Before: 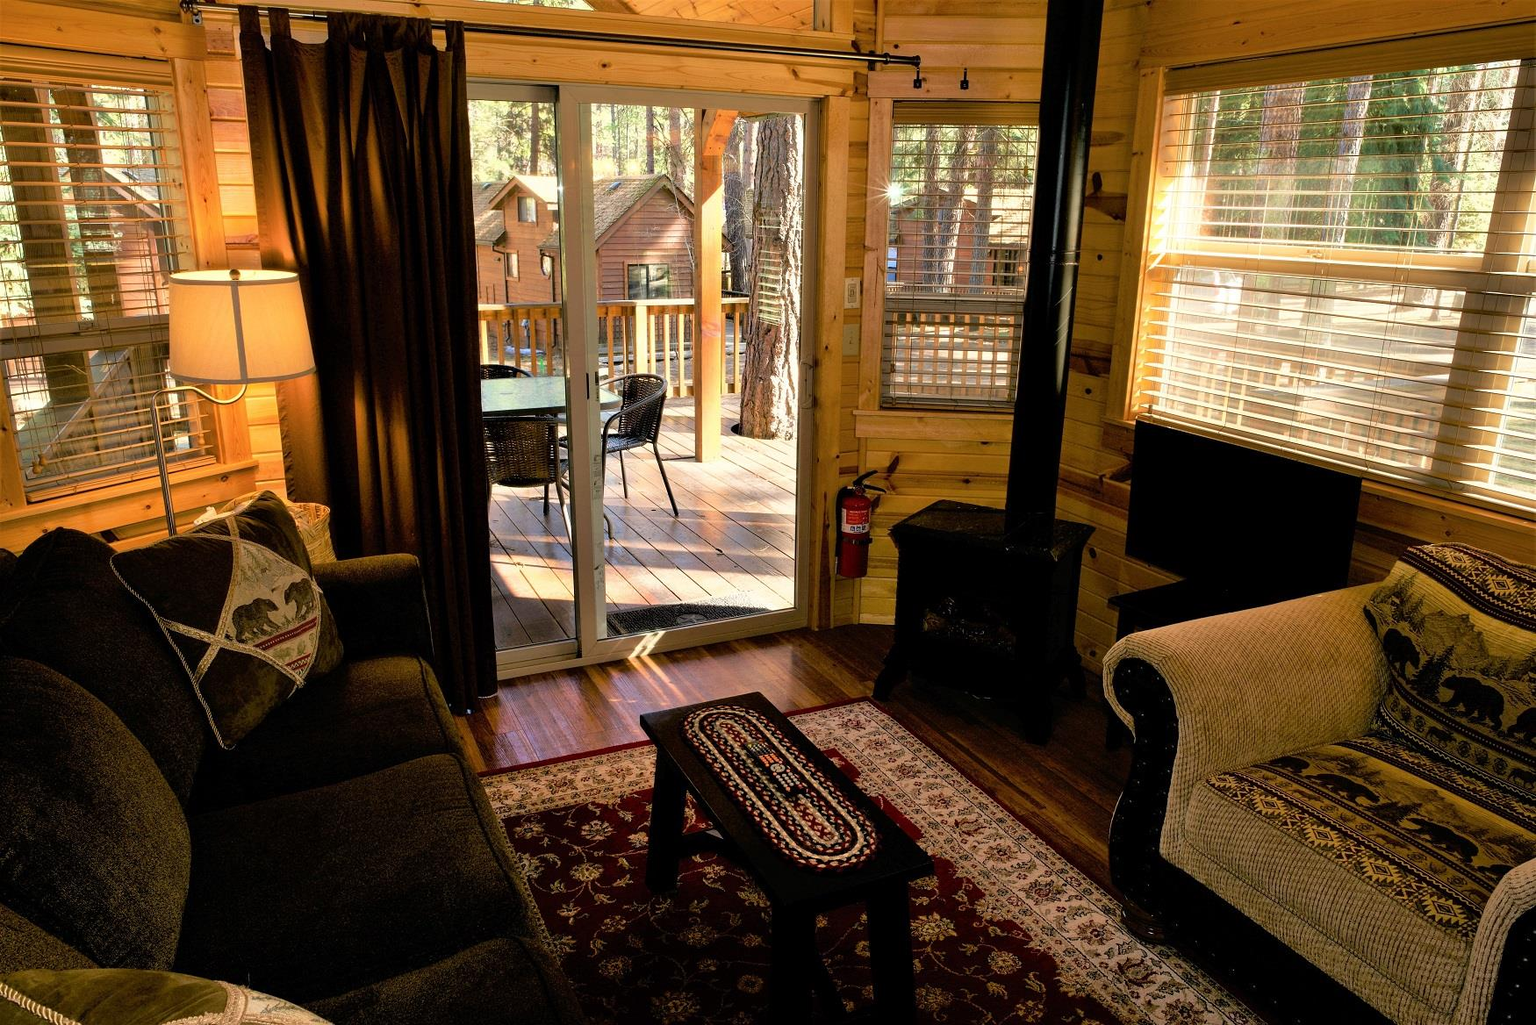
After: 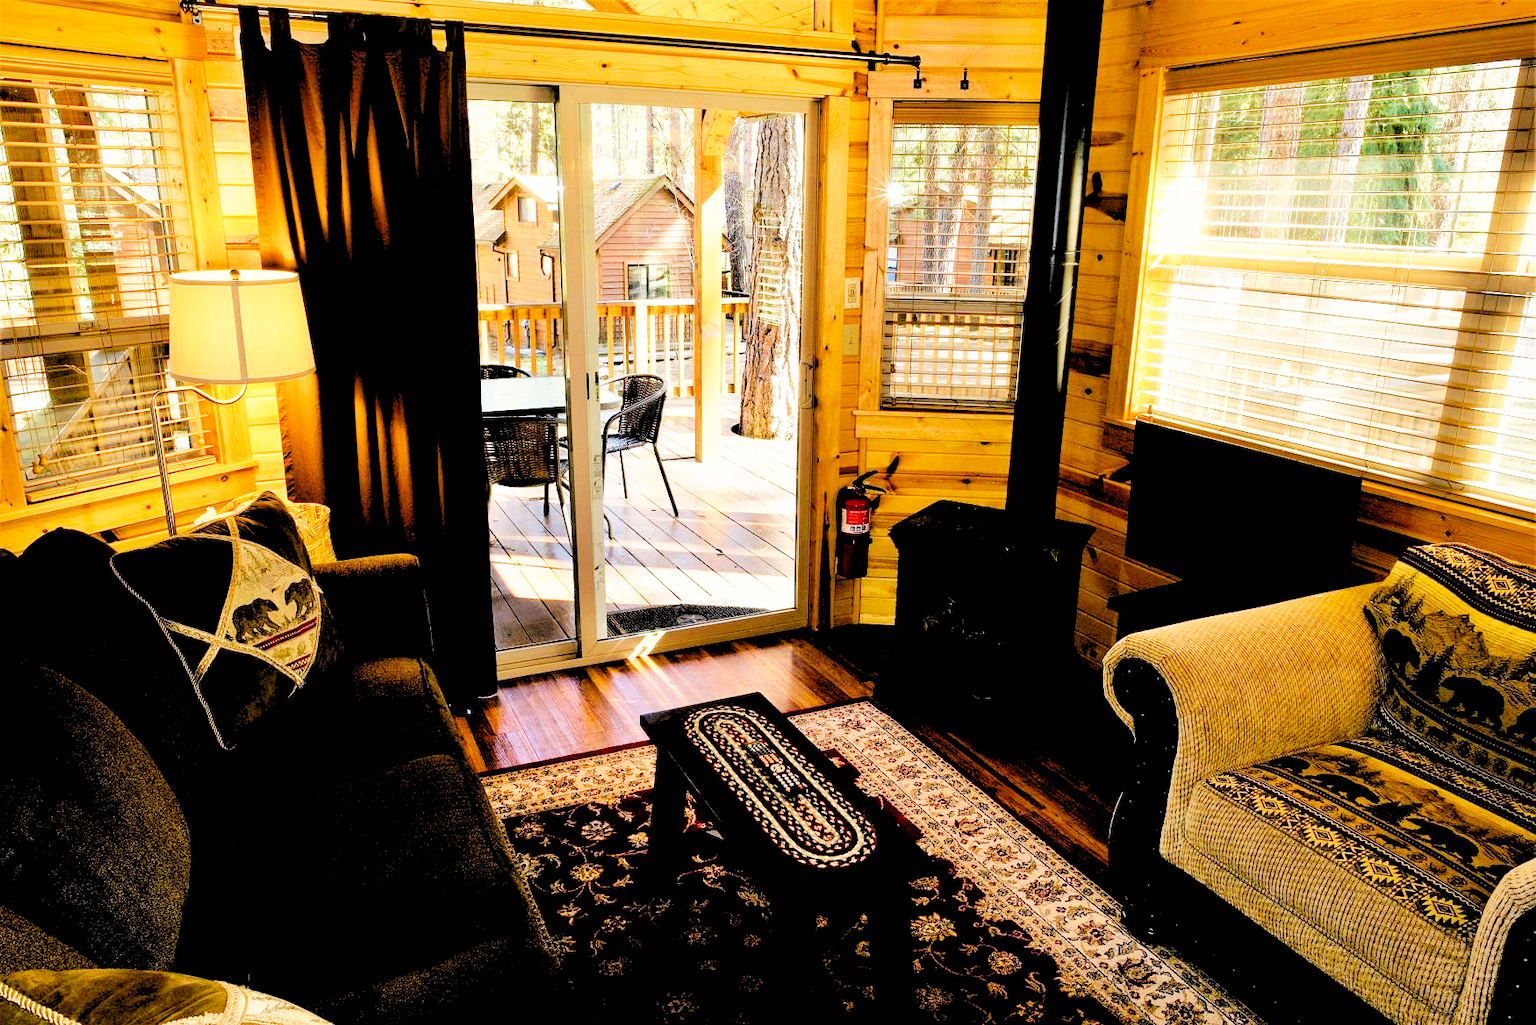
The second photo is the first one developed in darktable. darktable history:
rgb levels: preserve colors sum RGB, levels [[0.038, 0.433, 0.934], [0, 0.5, 1], [0, 0.5, 1]]
base curve: curves: ch0 [(0, 0) (0.007, 0.004) (0.027, 0.03) (0.046, 0.07) (0.207, 0.54) (0.442, 0.872) (0.673, 0.972) (1, 1)], preserve colors none
